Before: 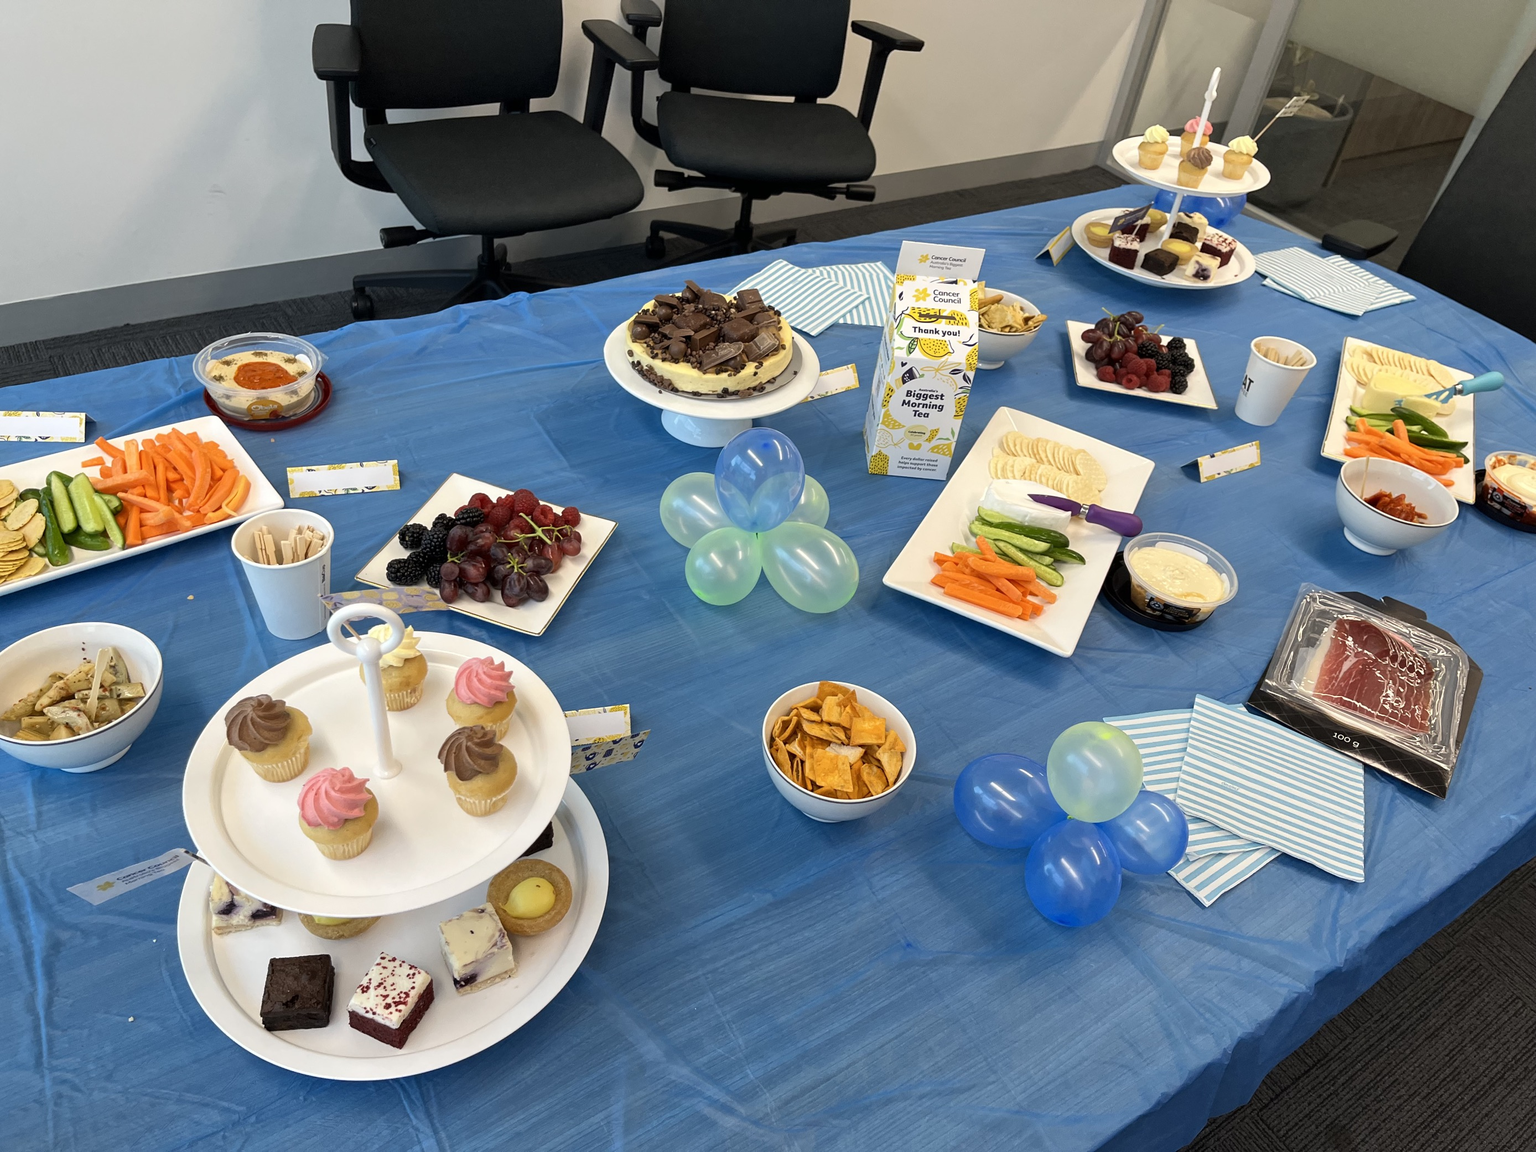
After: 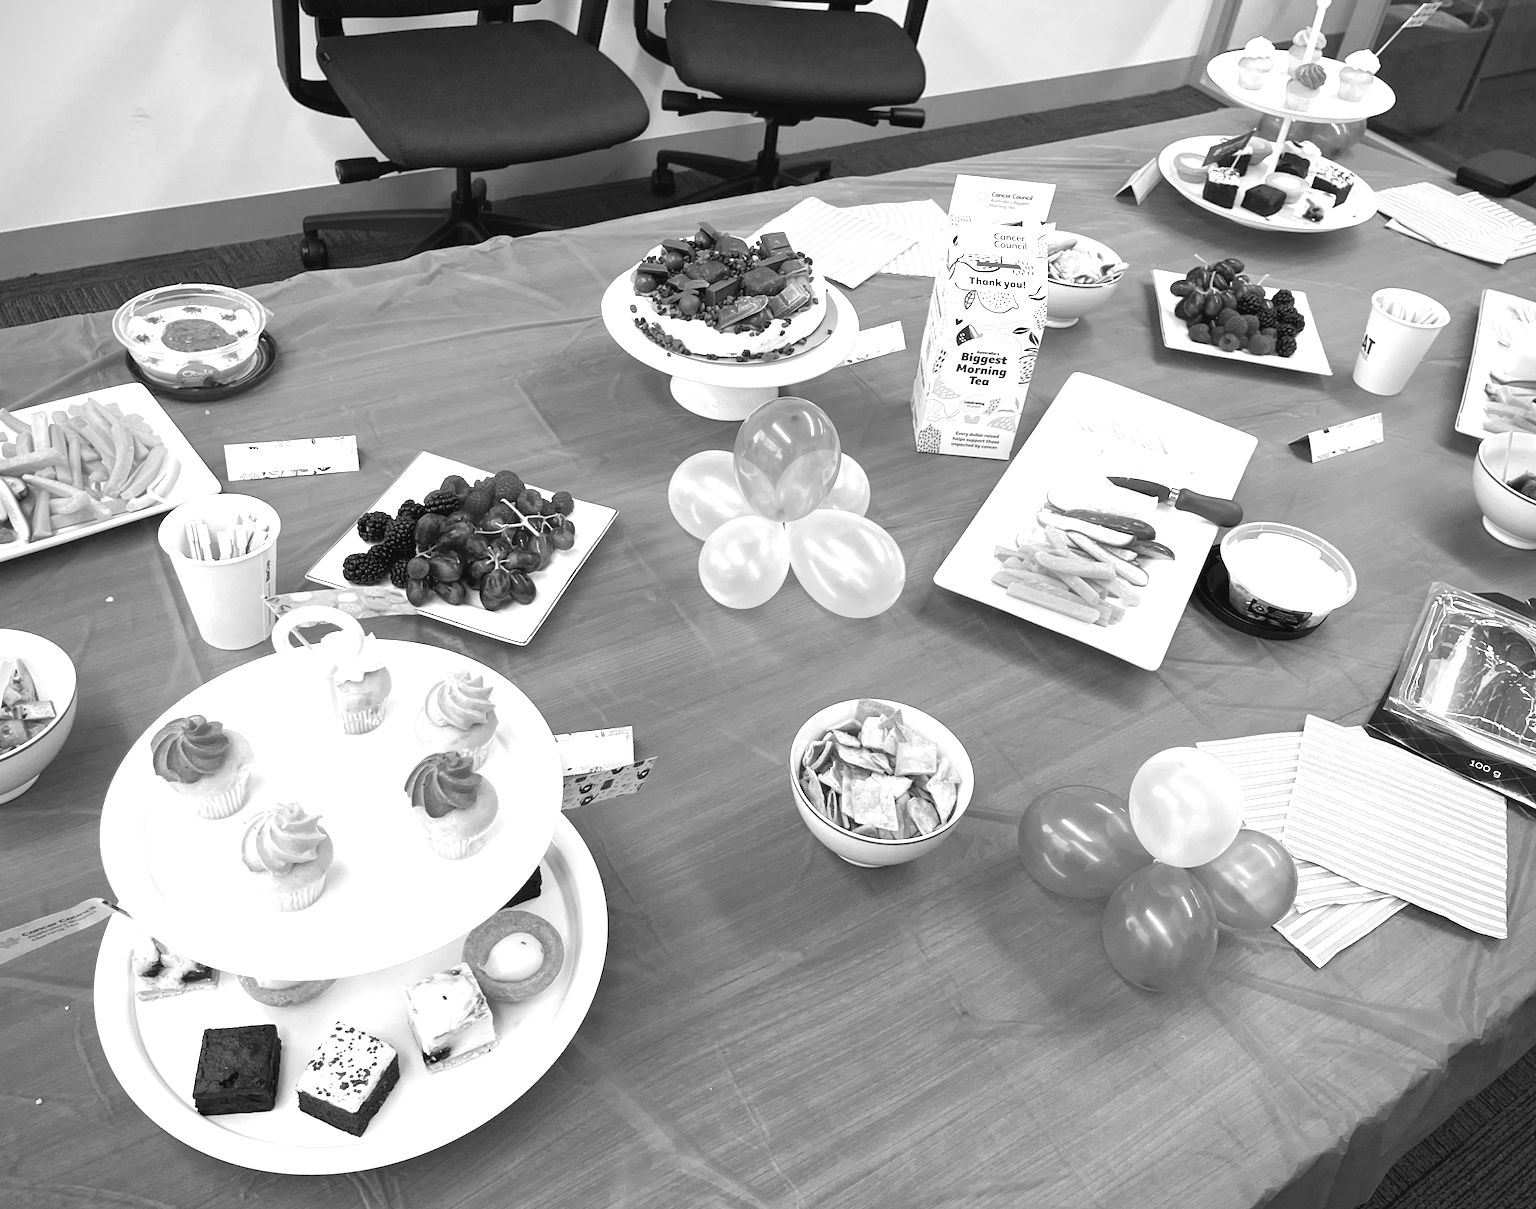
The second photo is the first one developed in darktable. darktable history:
crop: left 6.446%, top 8.188%, right 9.538%, bottom 3.548%
monochrome: a -6.99, b 35.61, size 1.4
vignetting: fall-off start 79.88%
exposure: black level correction -0.002, exposure 1.115 EV, compensate highlight preservation false
